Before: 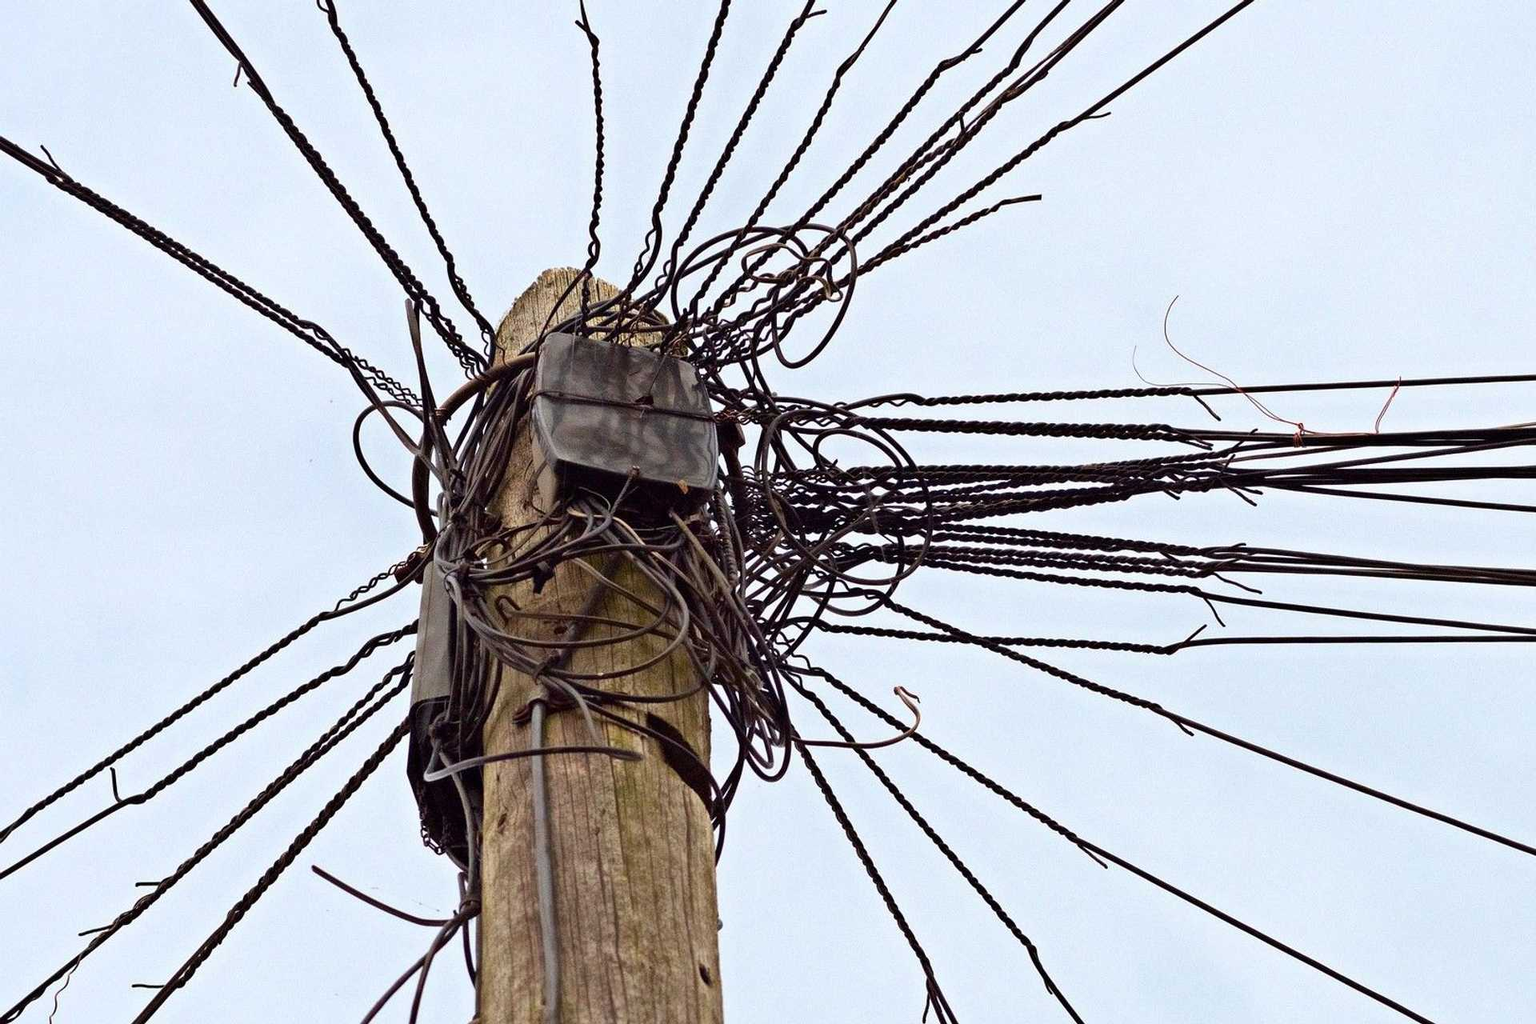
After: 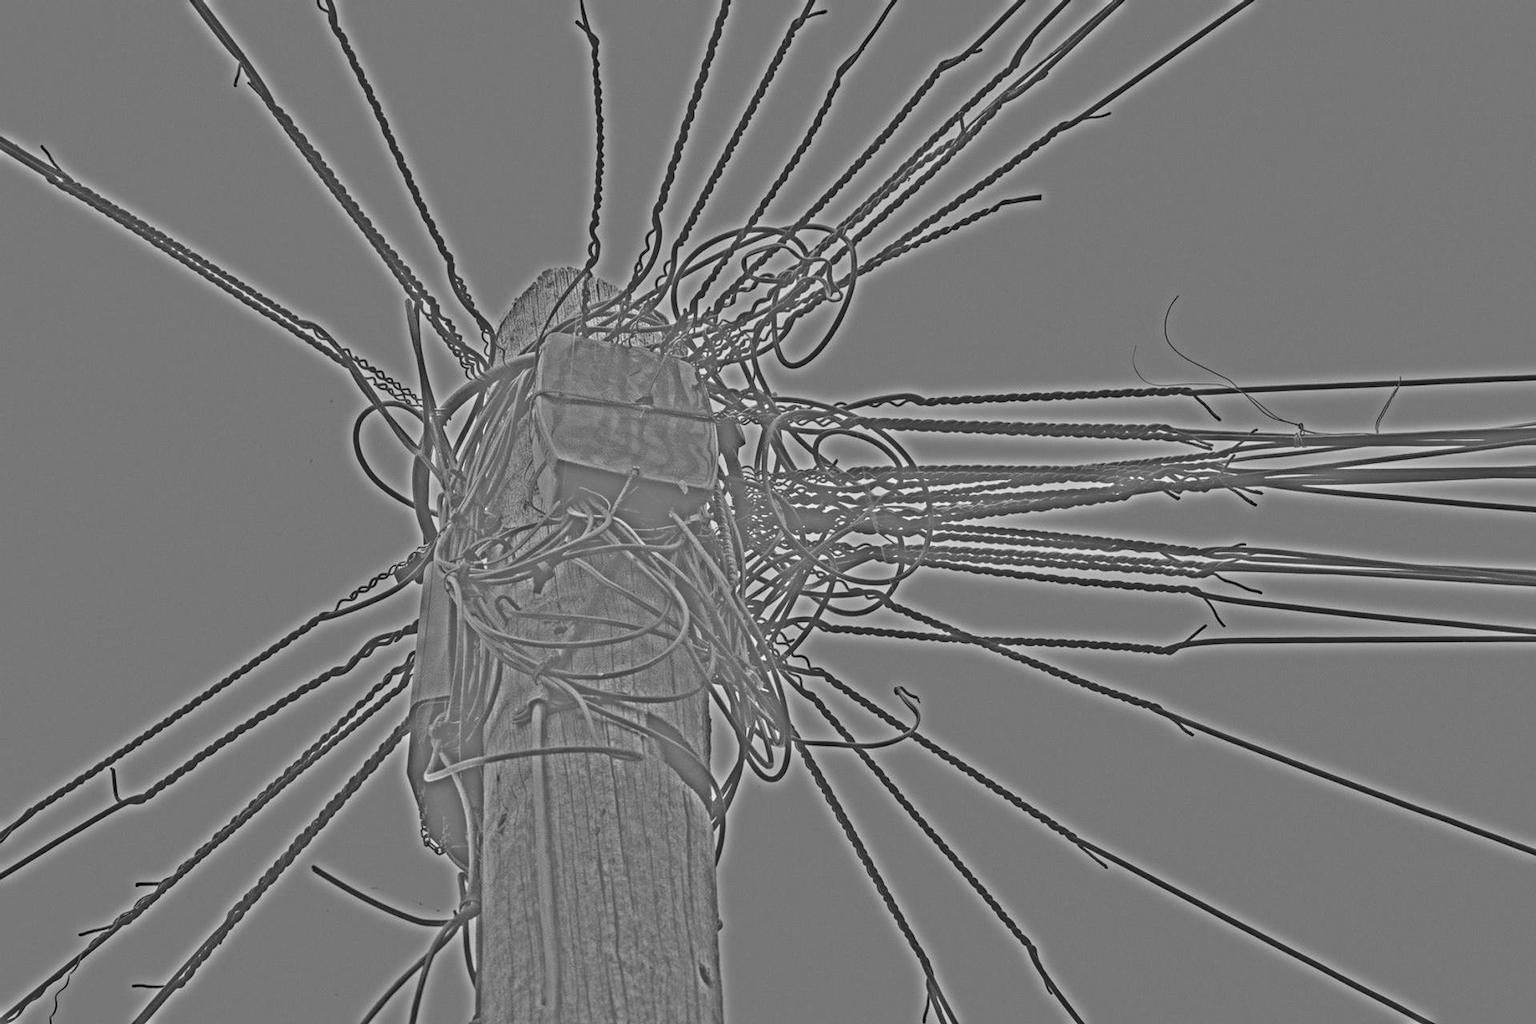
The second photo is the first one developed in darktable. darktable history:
color calibration: x 0.372, y 0.386, temperature 4283.97 K
highpass: sharpness 25.84%, contrast boost 14.94%
local contrast: on, module defaults
